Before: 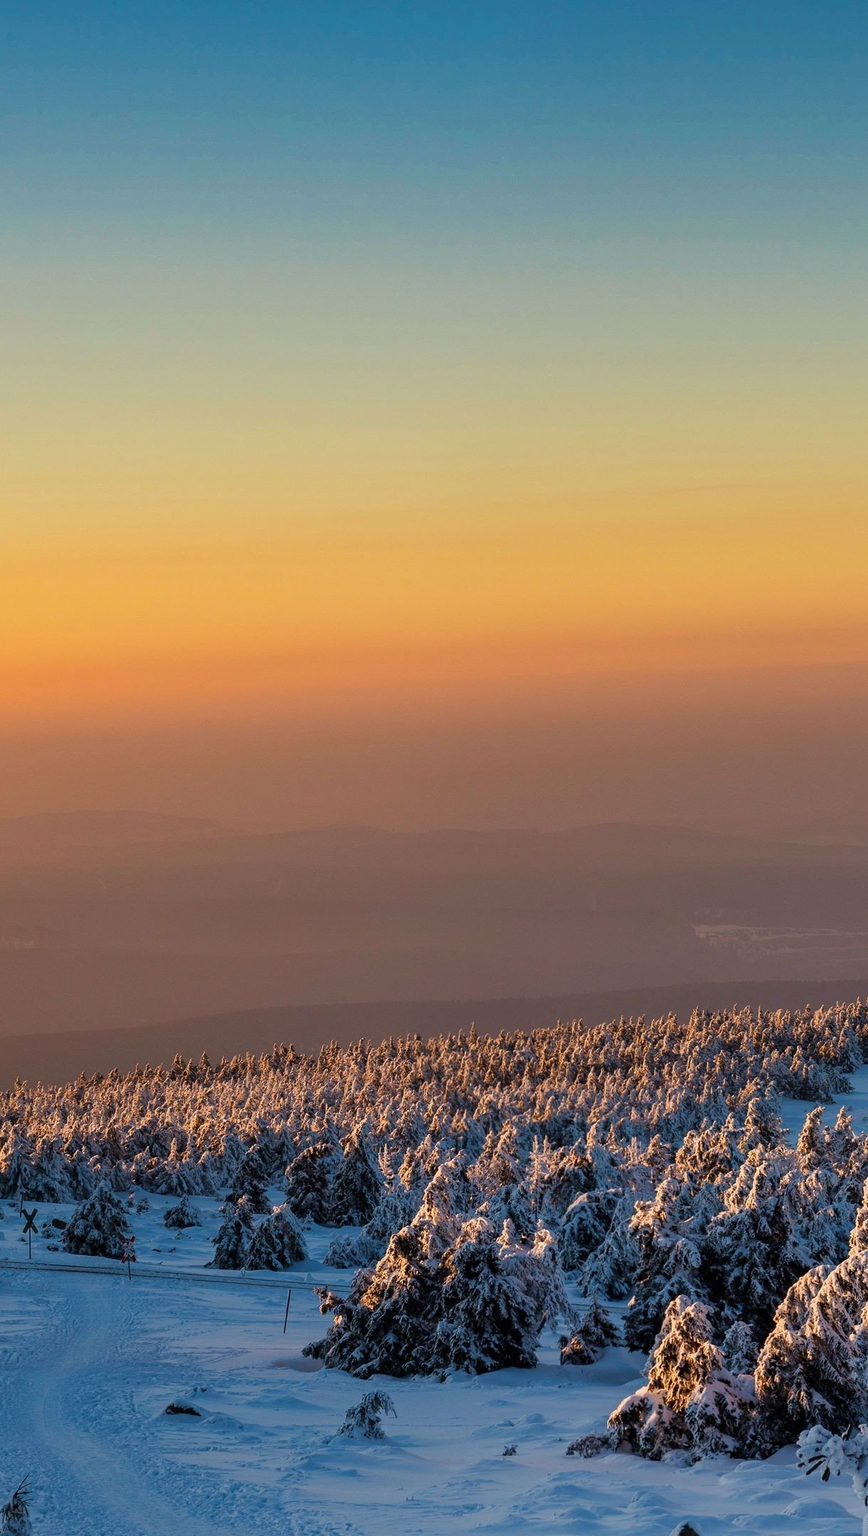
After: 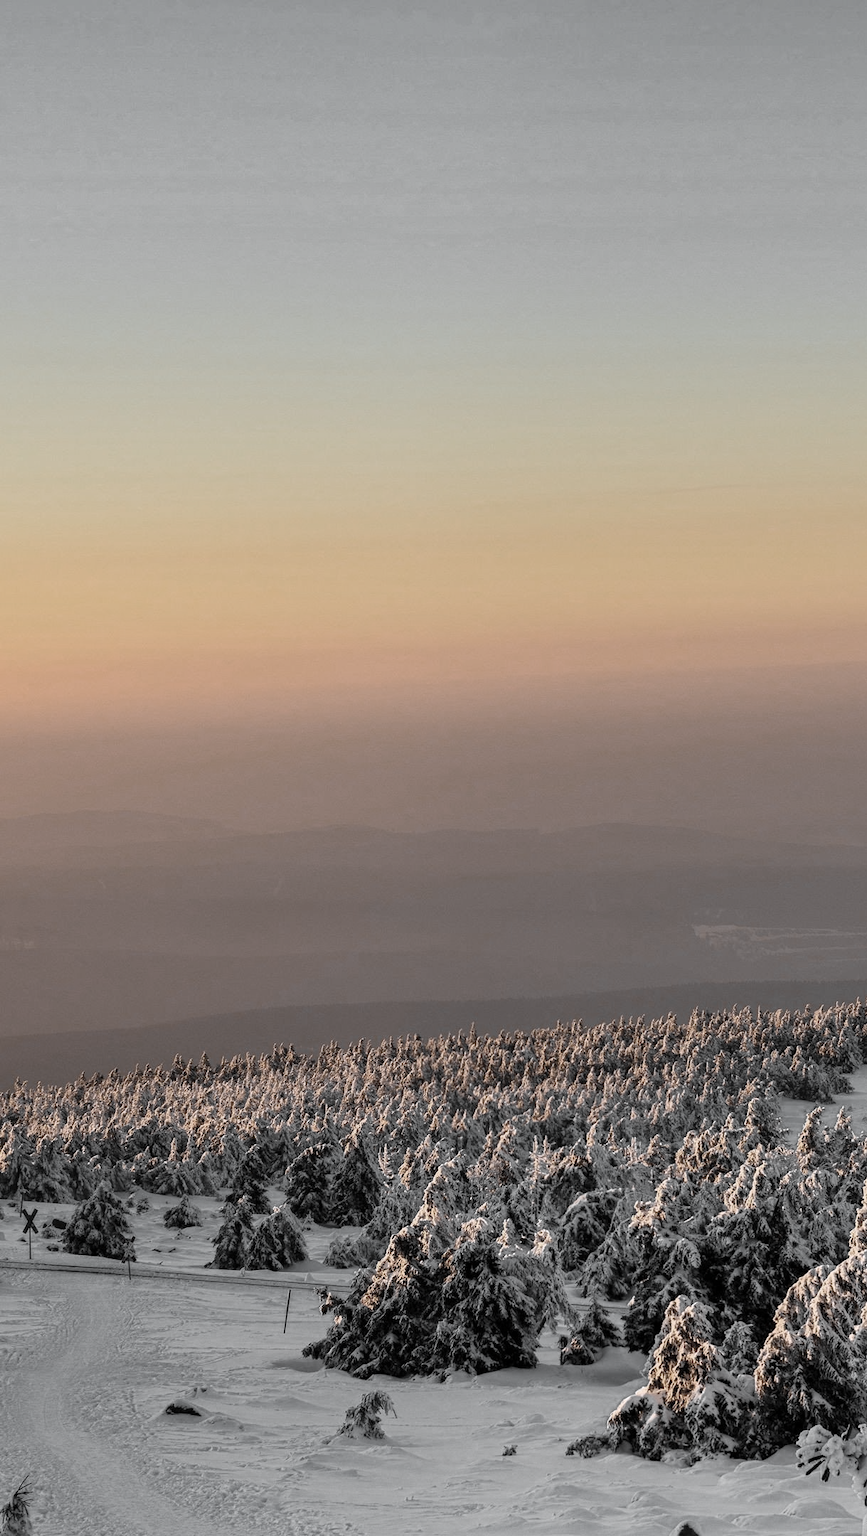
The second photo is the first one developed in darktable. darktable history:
color zones: curves: ch0 [(0, 0.613) (0.01, 0.613) (0.245, 0.448) (0.498, 0.529) (0.642, 0.665) (0.879, 0.777) (0.99, 0.613)]; ch1 [(0, 0.035) (0.121, 0.189) (0.259, 0.197) (0.415, 0.061) (0.589, 0.022) (0.732, 0.022) (0.857, 0.026) (0.991, 0.053)]
exposure: exposure 0.194 EV, compensate exposure bias true, compensate highlight preservation false
